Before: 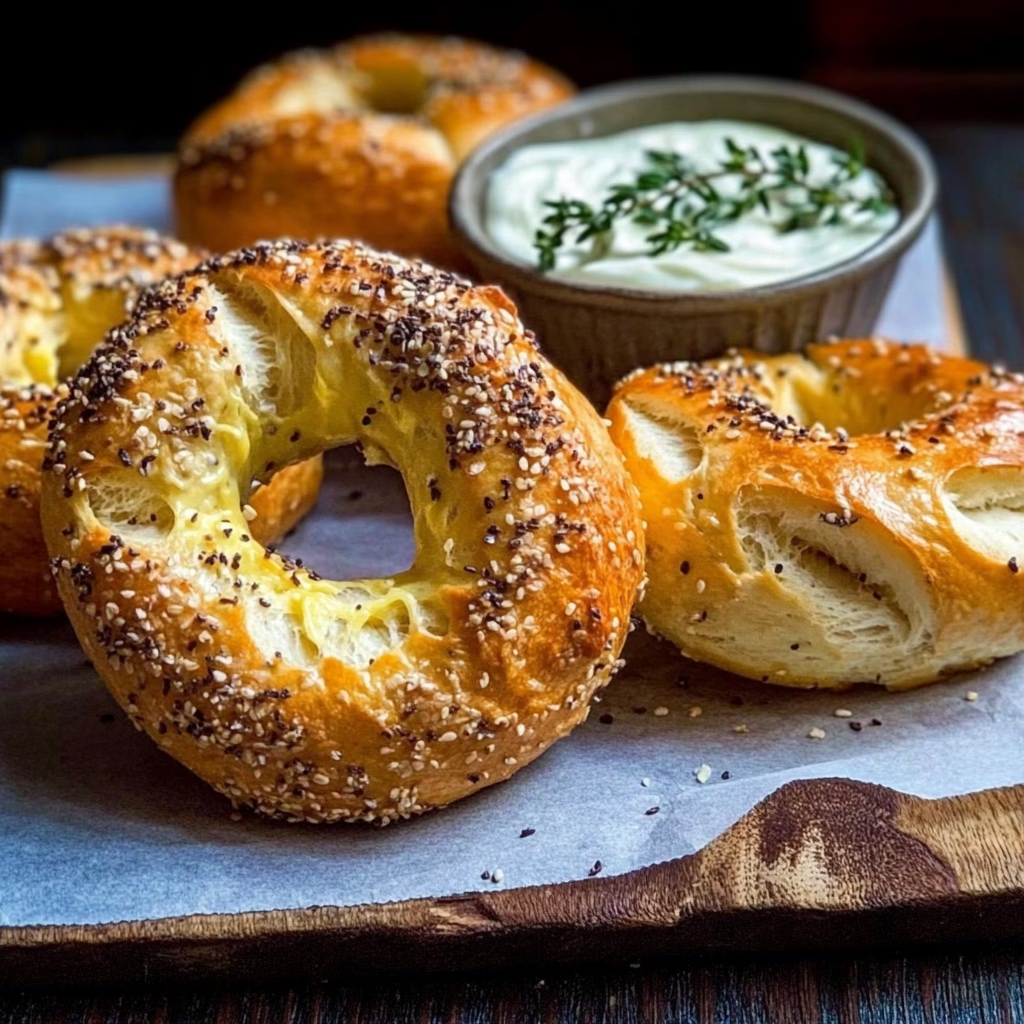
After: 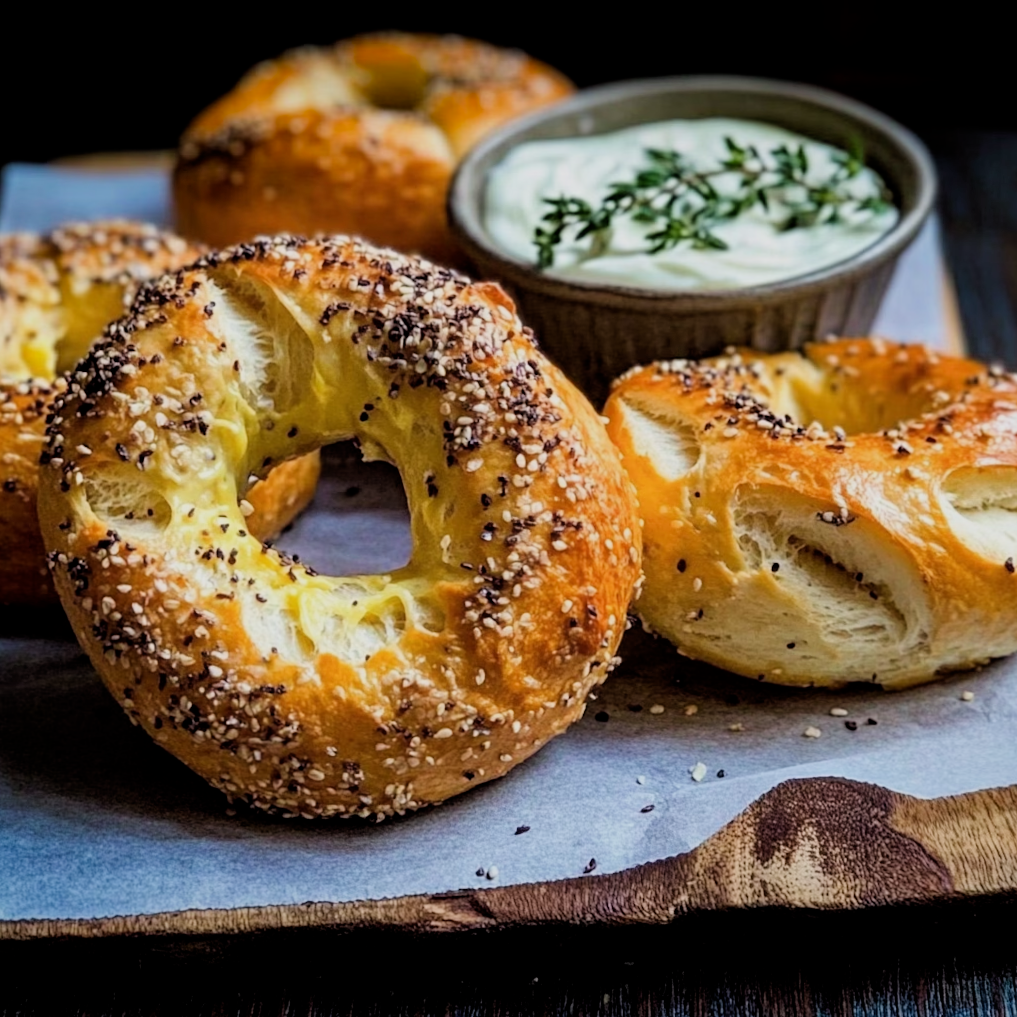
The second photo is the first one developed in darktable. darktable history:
crop and rotate: angle -0.367°
vignetting: fall-off start 100.37%, brightness -0.227, saturation 0.143, width/height ratio 1.321
filmic rgb: black relative exposure -7.72 EV, white relative exposure 4.38 EV, target black luminance 0%, hardness 3.76, latitude 50.83%, contrast 1.078, highlights saturation mix 9.75%, shadows ↔ highlights balance -0.255%
